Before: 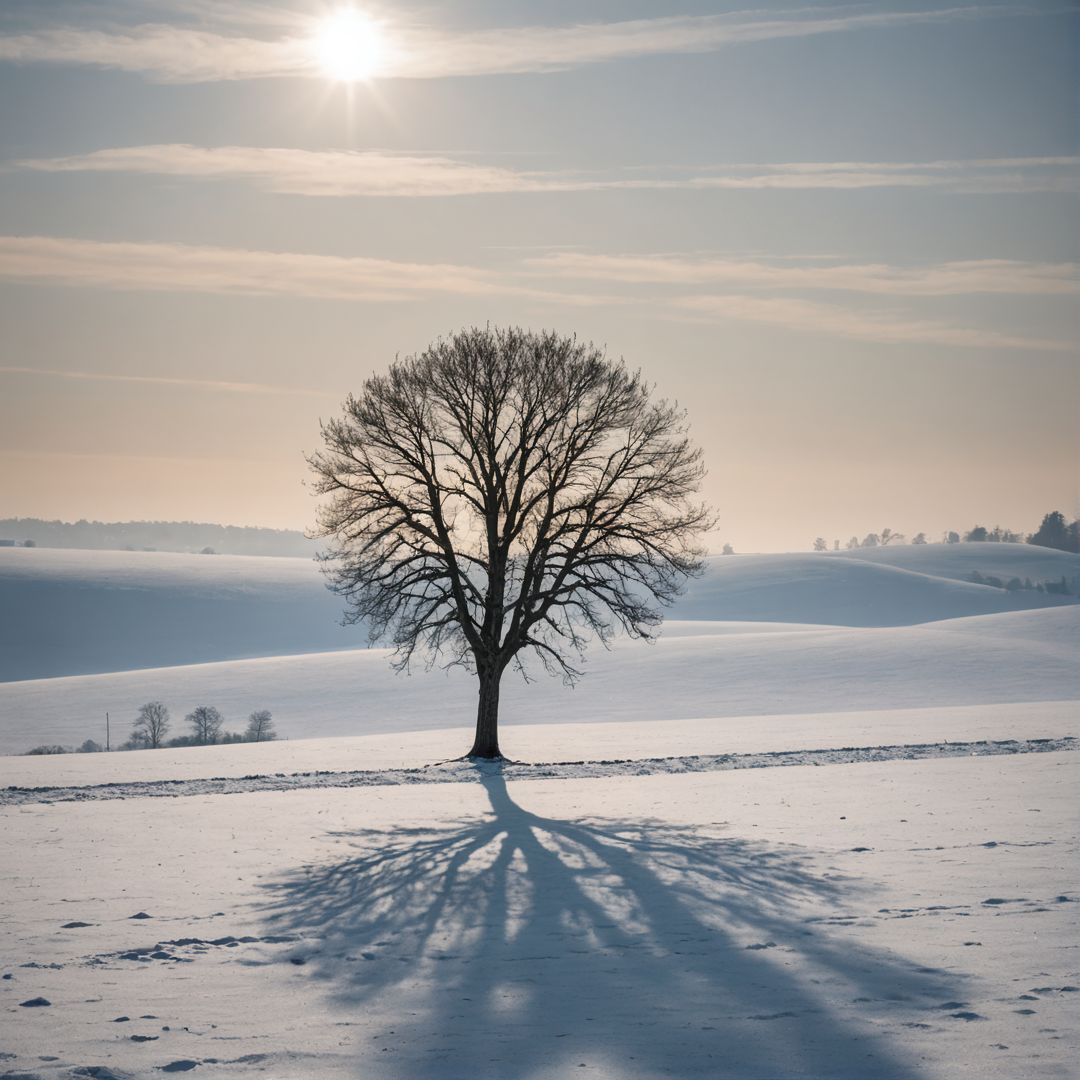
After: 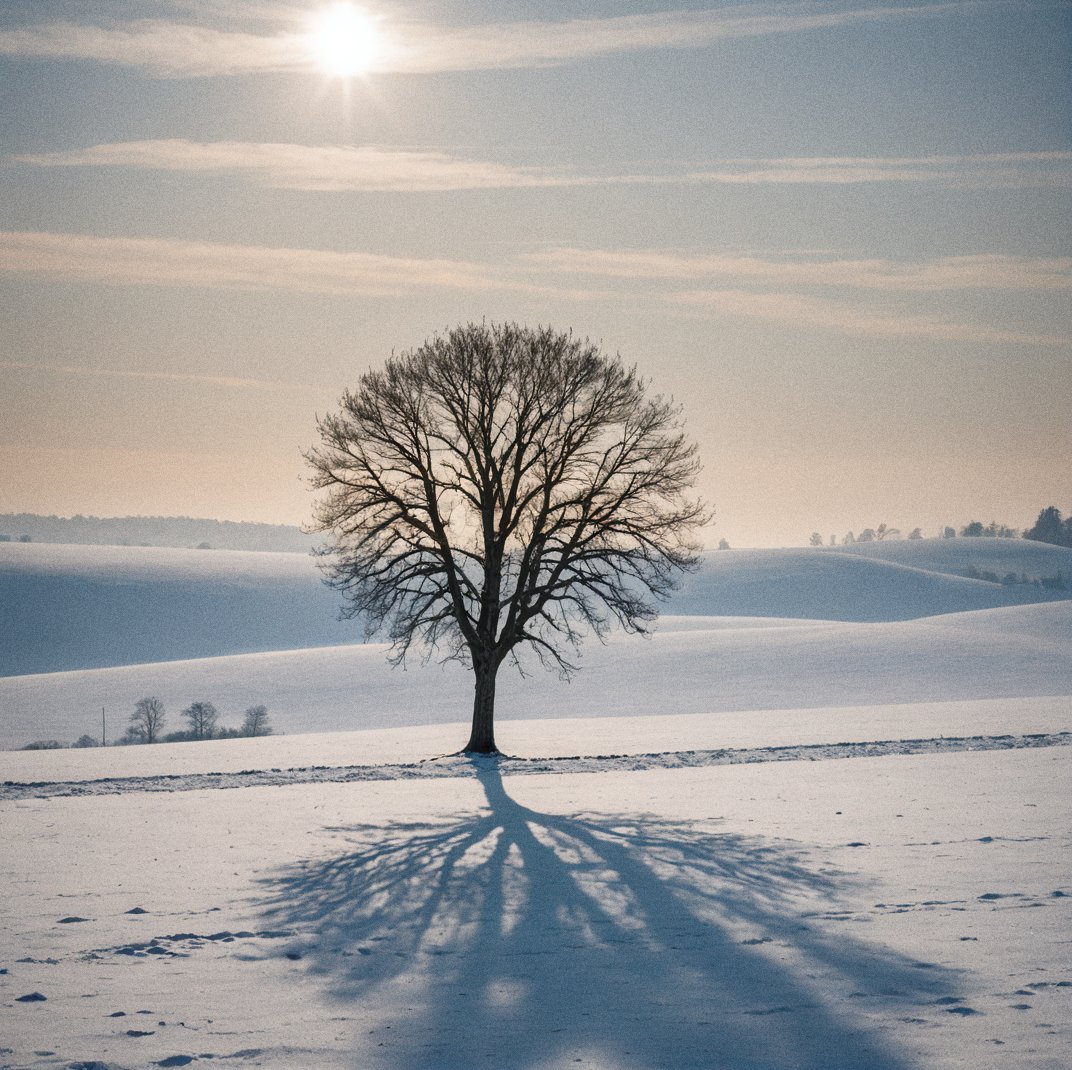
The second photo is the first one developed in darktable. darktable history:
grain: on, module defaults
crop: left 0.434%, top 0.485%, right 0.244%, bottom 0.386%
color balance rgb: perceptual saturation grading › global saturation 20%, perceptual saturation grading › highlights -25%, perceptual saturation grading › shadows 25%
